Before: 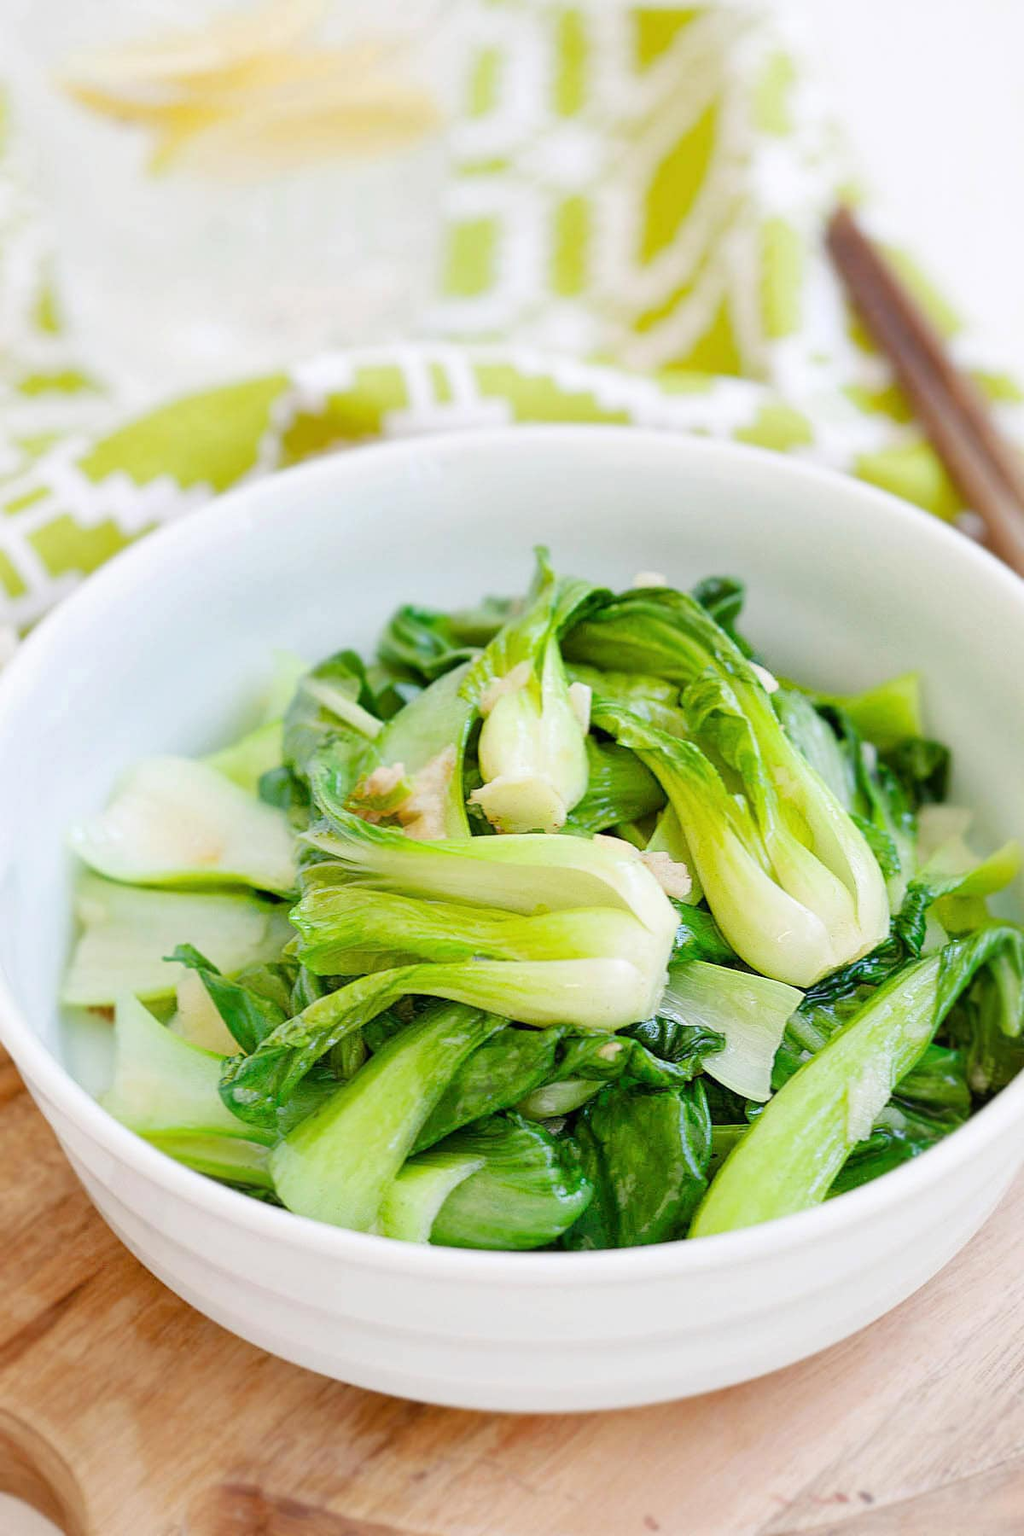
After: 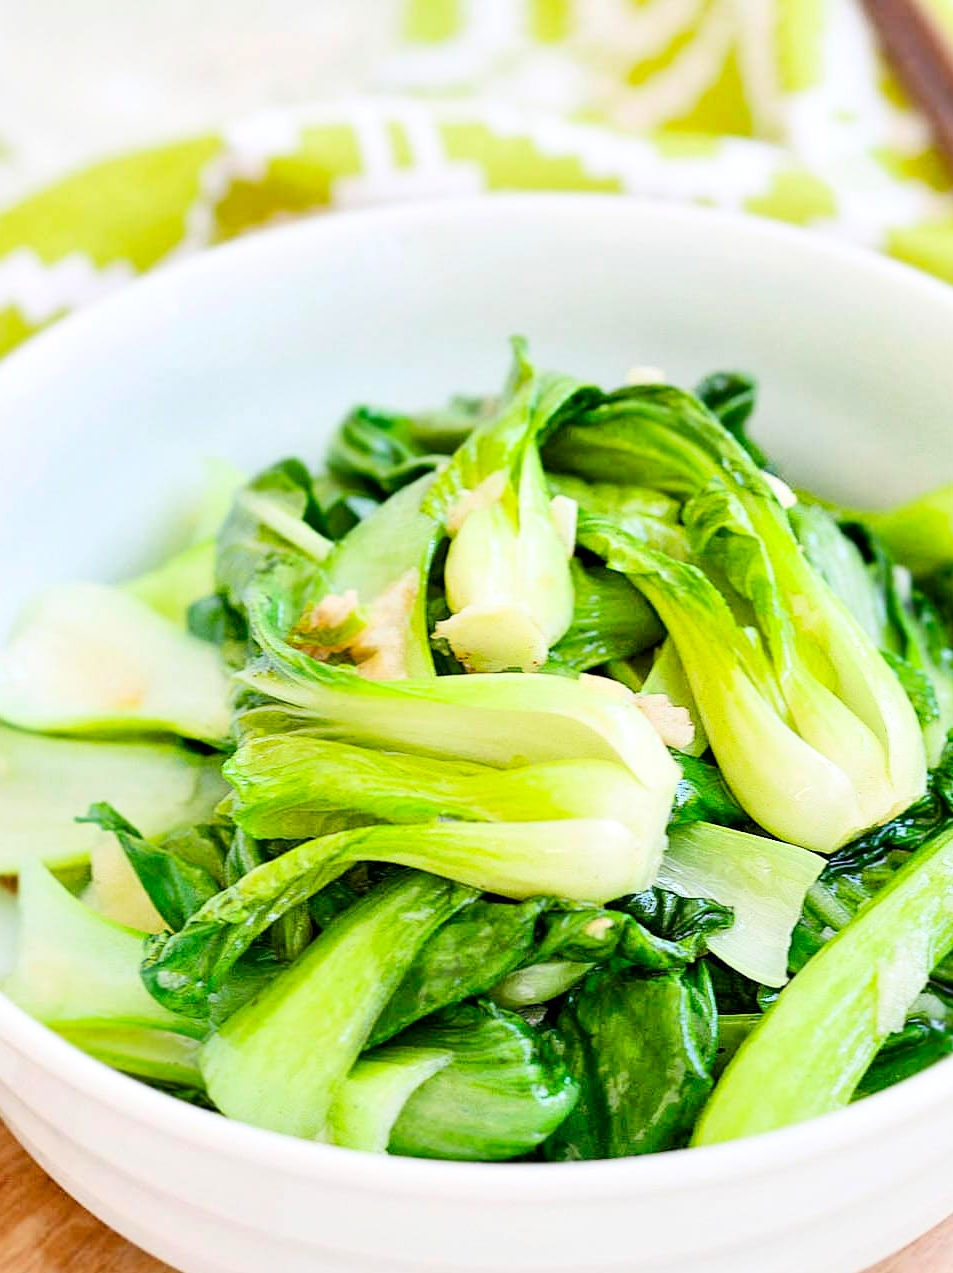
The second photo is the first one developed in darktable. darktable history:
crop: left 9.712%, top 16.928%, right 10.845%, bottom 12.332%
contrast brightness saturation: contrast 0.2, brightness 0.16, saturation 0.22
contrast equalizer: y [[0.546, 0.552, 0.554, 0.554, 0.552, 0.546], [0.5 ×6], [0.5 ×6], [0 ×6], [0 ×6]]
